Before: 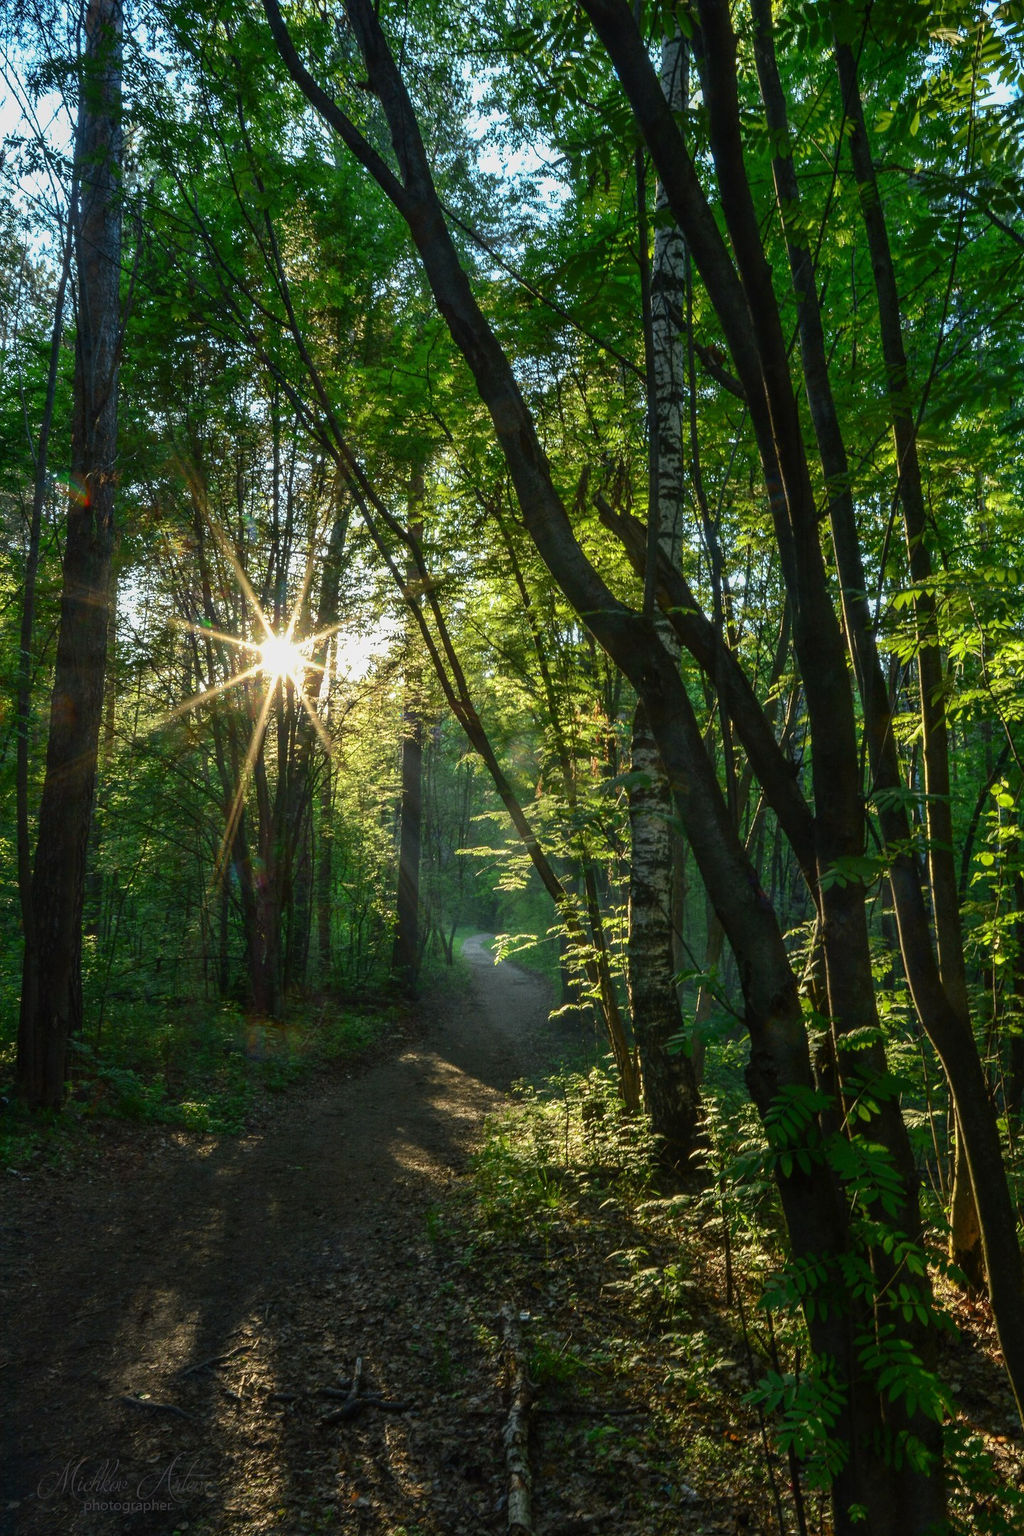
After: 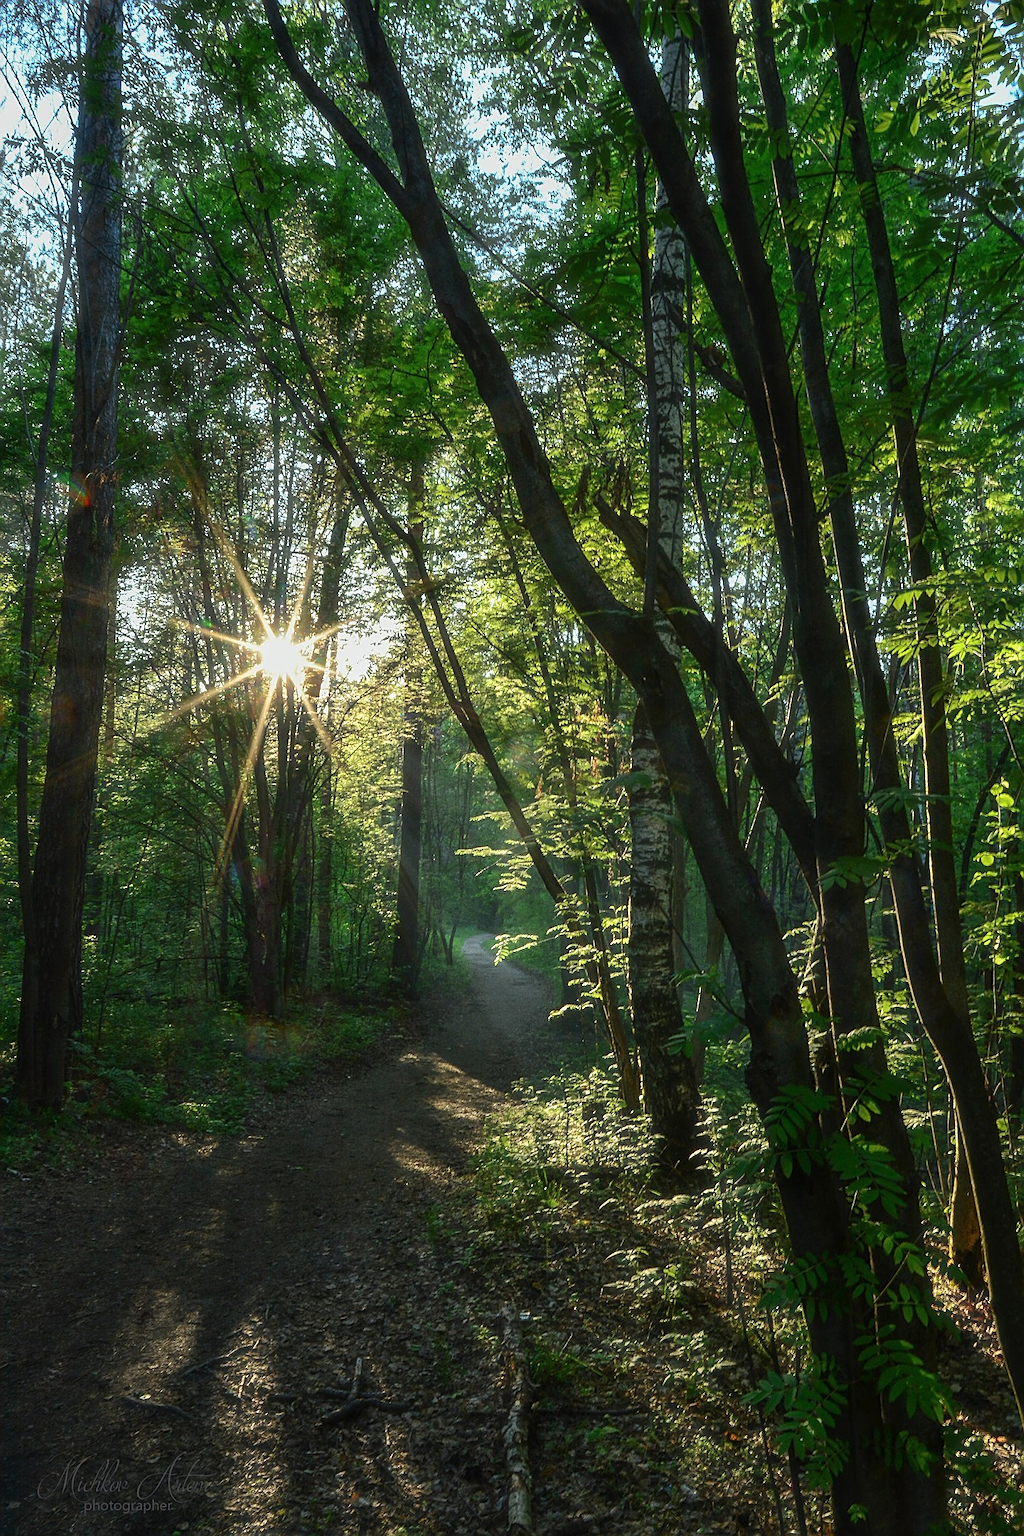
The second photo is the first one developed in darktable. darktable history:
haze removal: strength -0.113, compatibility mode true, adaptive false
sharpen: amount 0.6
